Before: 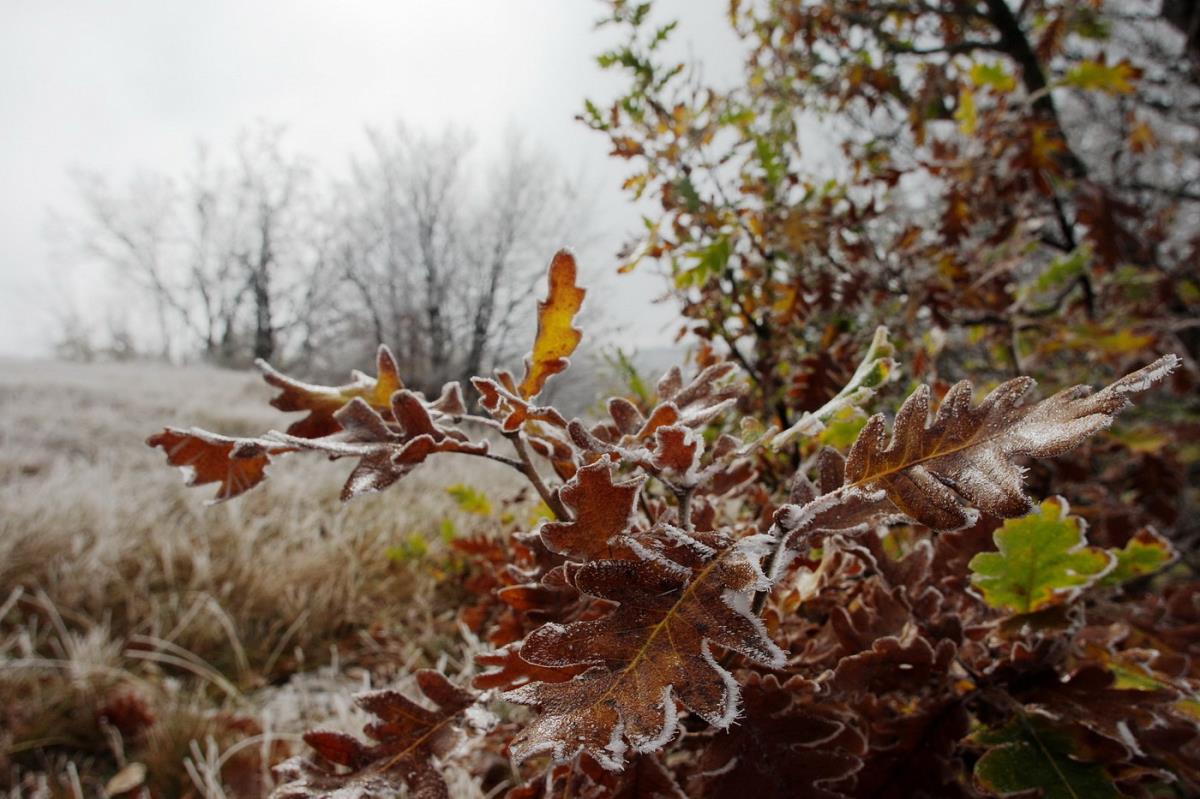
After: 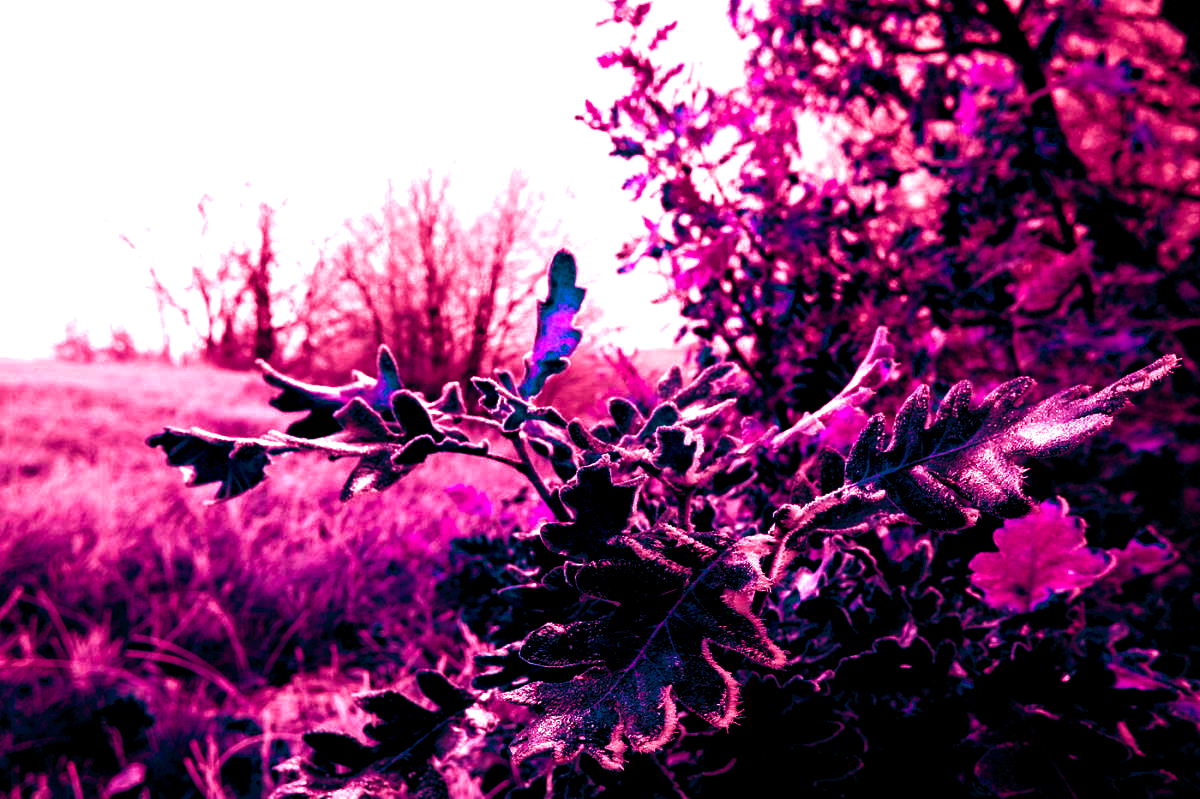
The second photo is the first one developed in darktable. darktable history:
exposure: black level correction -0.005, exposure 0.622 EV, compensate highlight preservation false
shadows and highlights: shadows -12.5, white point adjustment 4, highlights 28.33
color balance rgb: shadows lift › luminance -18.76%, shadows lift › chroma 35.44%, power › luminance -3.76%, power › hue 142.17°, highlights gain › chroma 7.5%, highlights gain › hue 184.75°, global offset › luminance -0.52%, global offset › chroma 0.91%, global offset › hue 173.36°, shadows fall-off 300%, white fulcrum 2 EV, highlights fall-off 300%, linear chroma grading › shadows 17.19%, linear chroma grading › highlights 61.12%, linear chroma grading › global chroma 50%, hue shift -150.52°, perceptual brilliance grading › global brilliance 12%, mask middle-gray fulcrum 100%, contrast gray fulcrum 38.43%, contrast 35.15%, saturation formula JzAzBz (2021)
